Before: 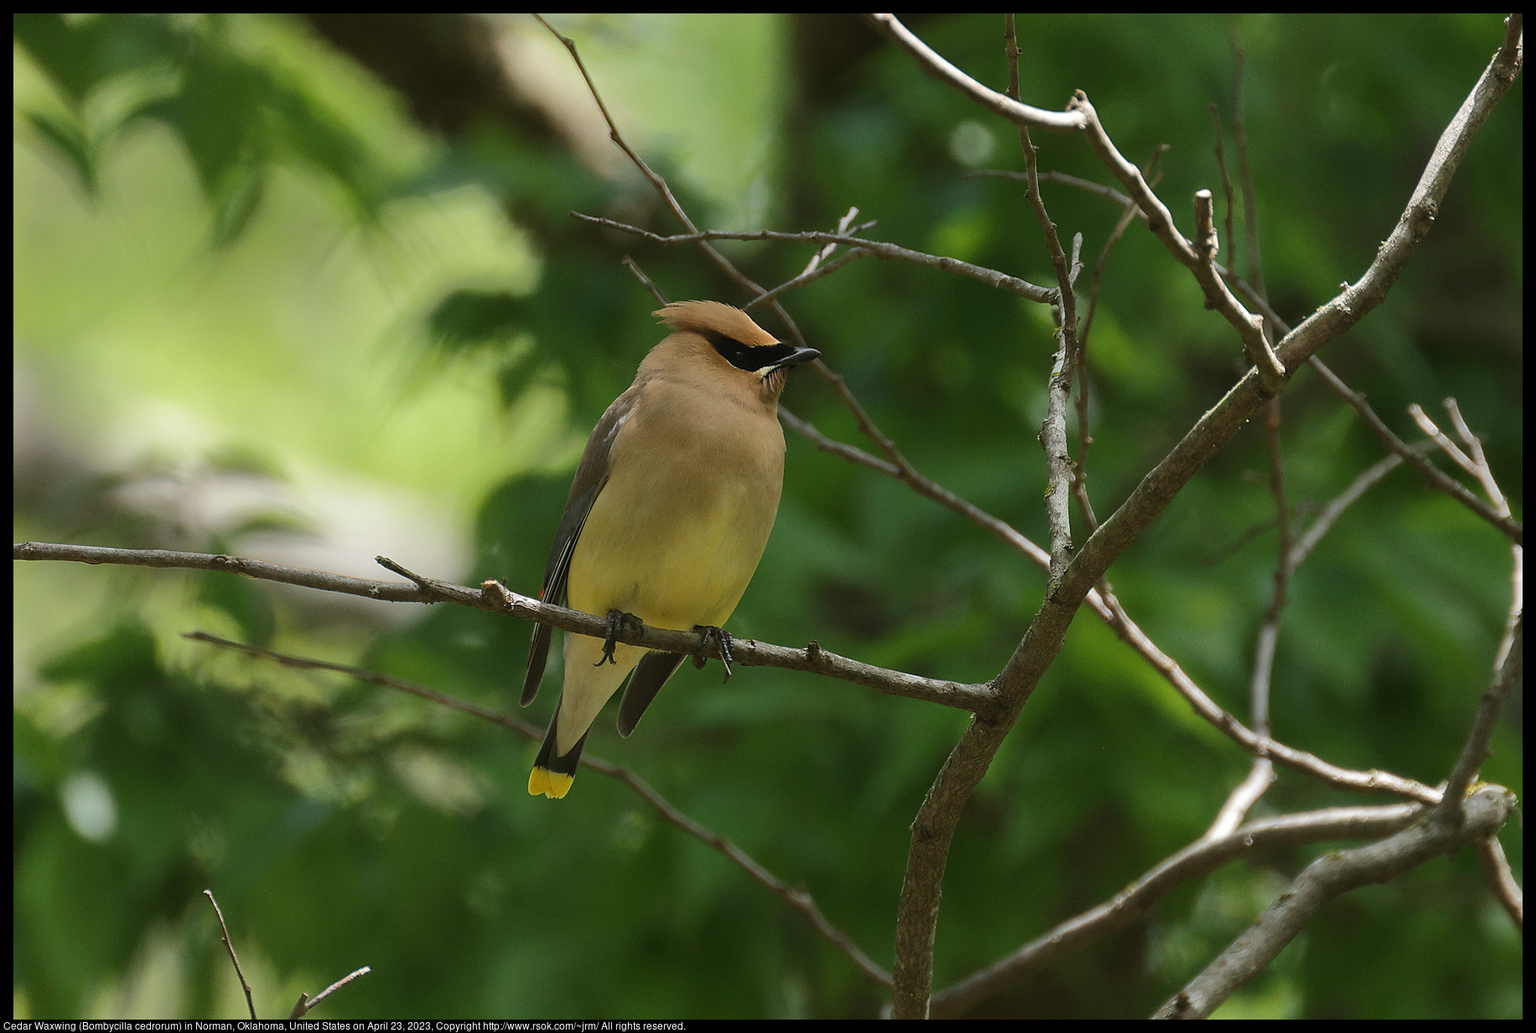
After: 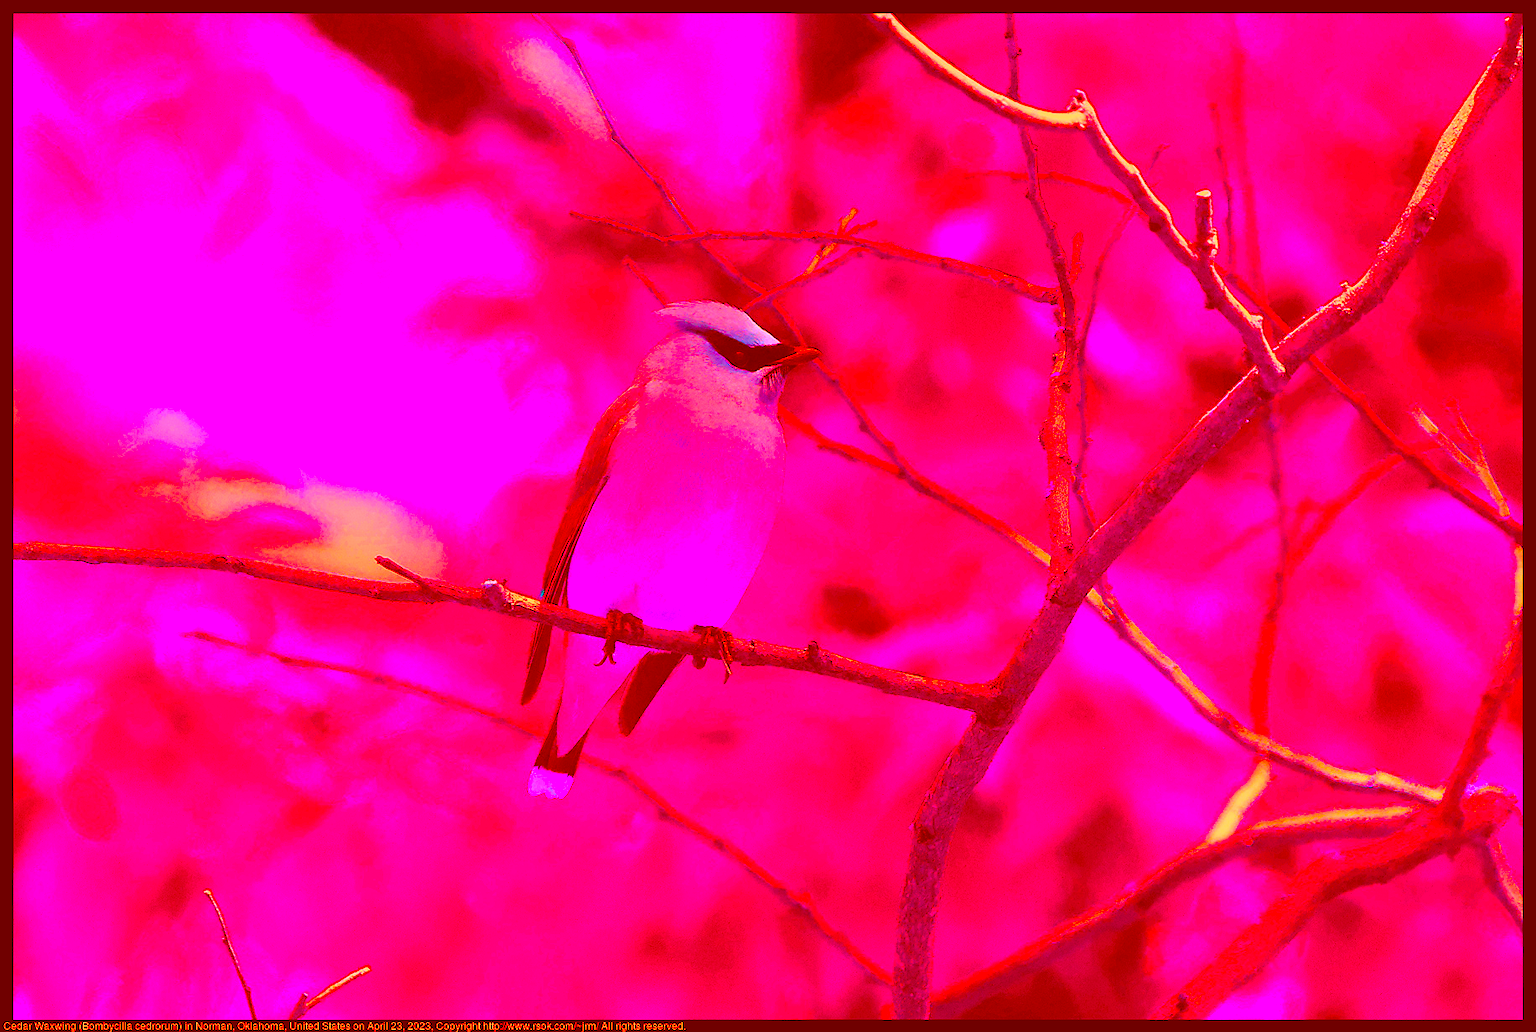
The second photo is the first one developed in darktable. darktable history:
exposure: black level correction 0.002, exposure 1 EV, compensate highlight preservation false
color correction: highlights a* -39.29, highlights b* -39.85, shadows a* -39.34, shadows b* -39.22, saturation -2.99
color balance rgb: shadows lift › chroma 3.137%, shadows lift › hue 281.41°, perceptual saturation grading › global saturation 20%, perceptual saturation grading › highlights -25.764%, perceptual saturation grading › shadows 49.217%
